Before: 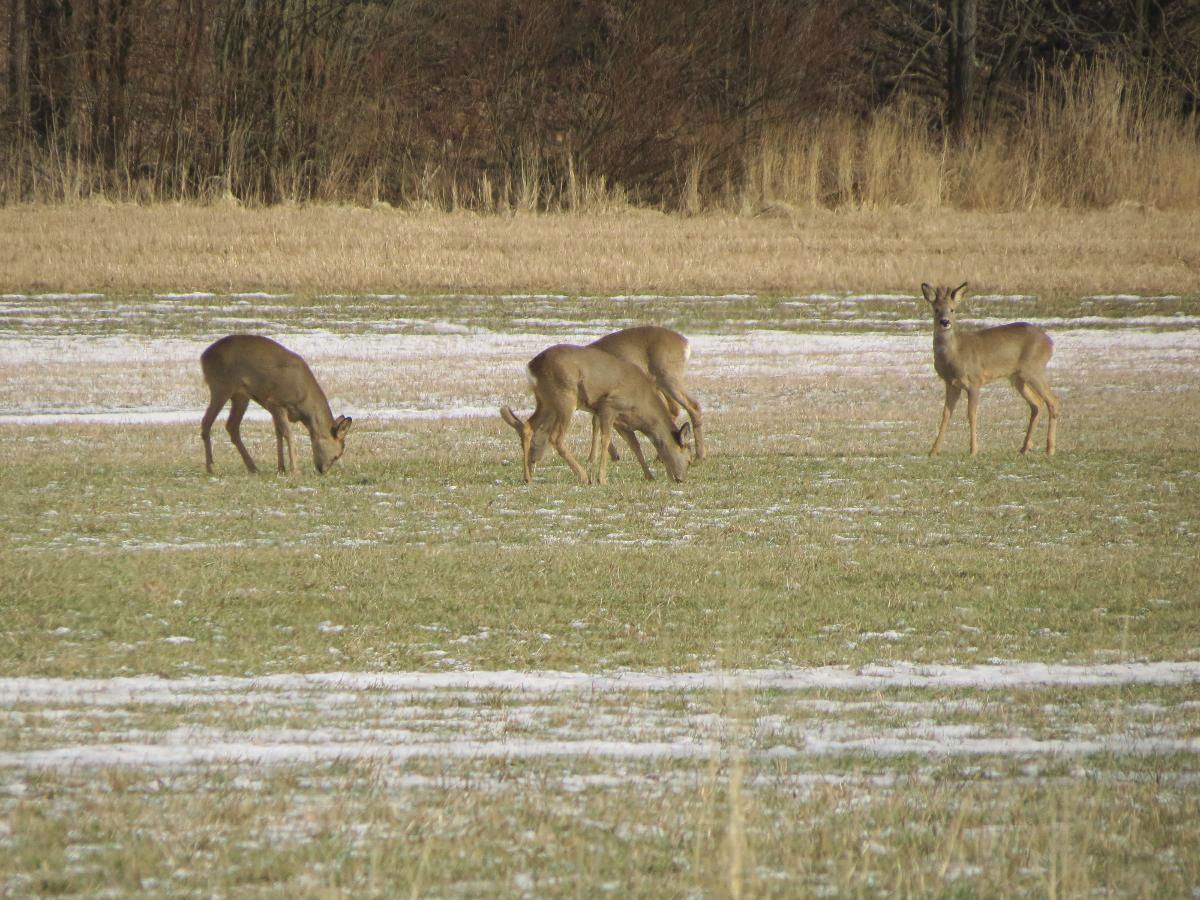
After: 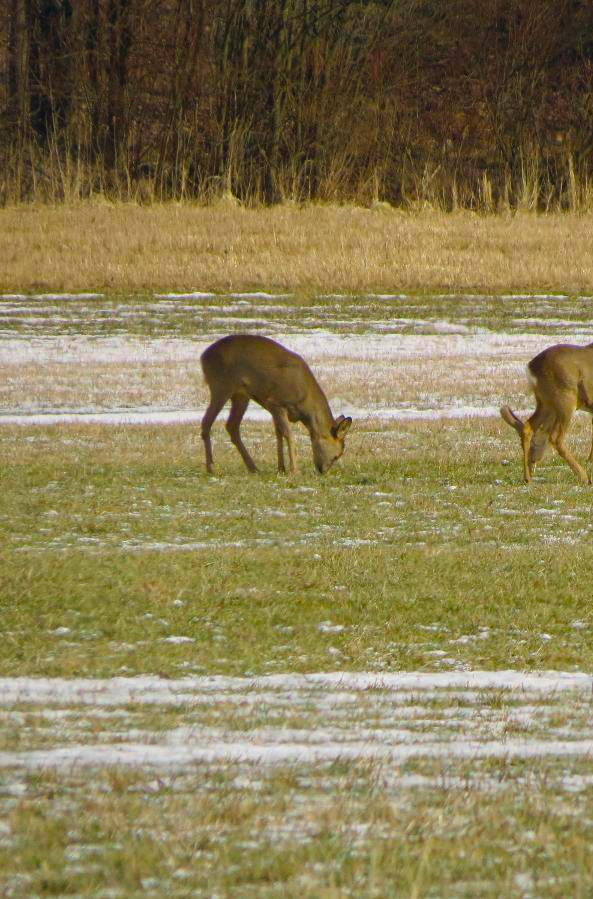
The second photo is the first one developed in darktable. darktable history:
crop and rotate: left 0.003%, top 0%, right 50.533%
color balance rgb: power › luminance -14.963%, global offset › chroma 0.063%, global offset › hue 253.6°, perceptual saturation grading › global saturation 36.937%, perceptual saturation grading › shadows 36.143%, global vibrance 20%
